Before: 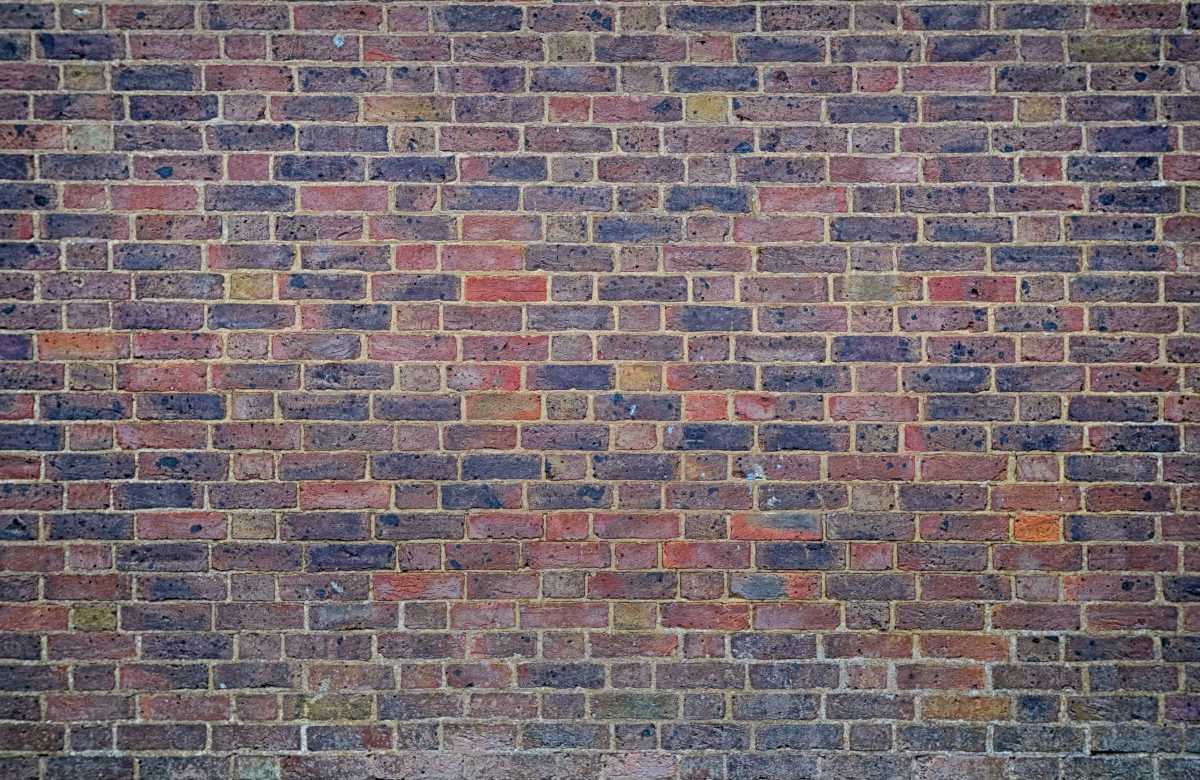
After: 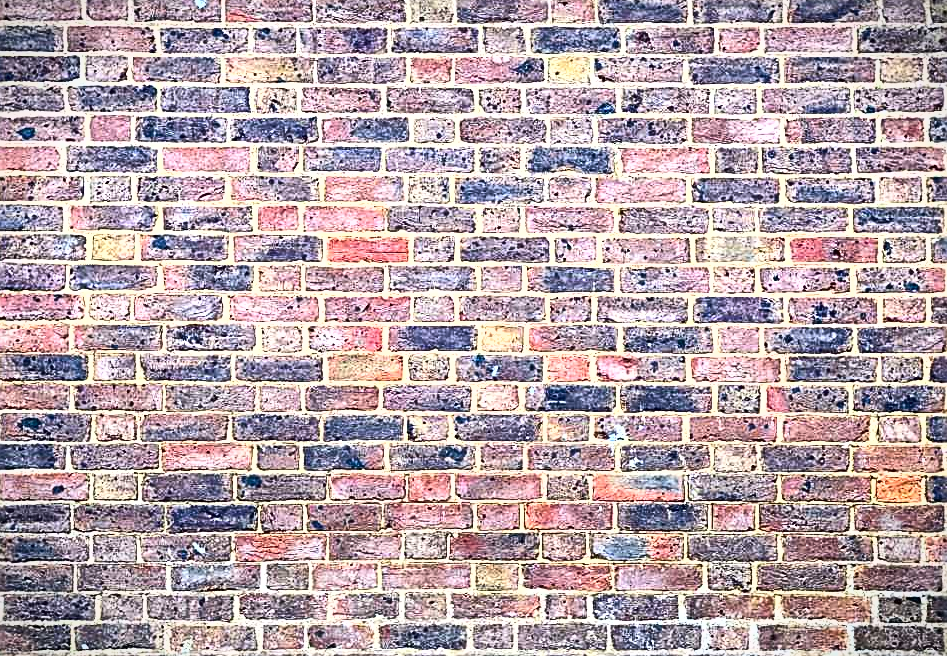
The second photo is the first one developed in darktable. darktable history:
sharpen: on, module defaults
crop: left 11.501%, top 5.111%, right 9.569%, bottom 10.734%
color correction: highlights b* 0.056, saturation 0.821
contrast brightness saturation: contrast 0.243, brightness -0.242, saturation 0.139
vignetting: fall-off start 85.58%, fall-off radius 80.12%, width/height ratio 1.212, dithering 8-bit output
exposure: black level correction 0, exposure 1.691 EV, compensate highlight preservation false
shadows and highlights: low approximation 0.01, soften with gaussian
